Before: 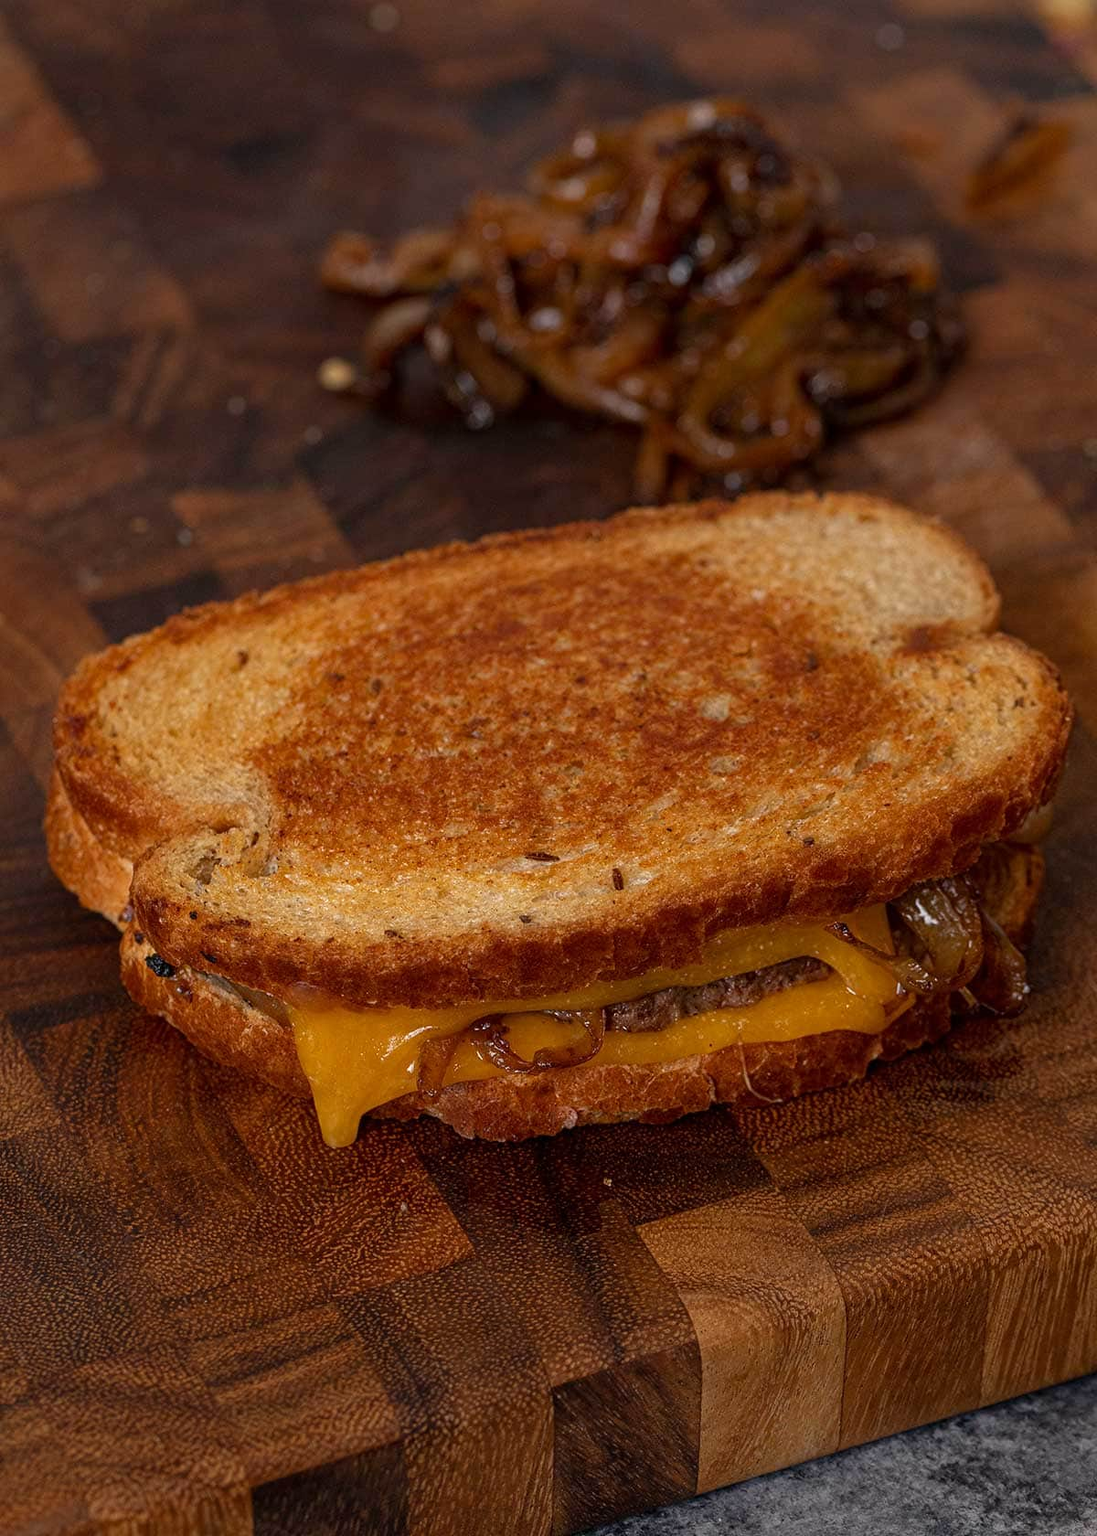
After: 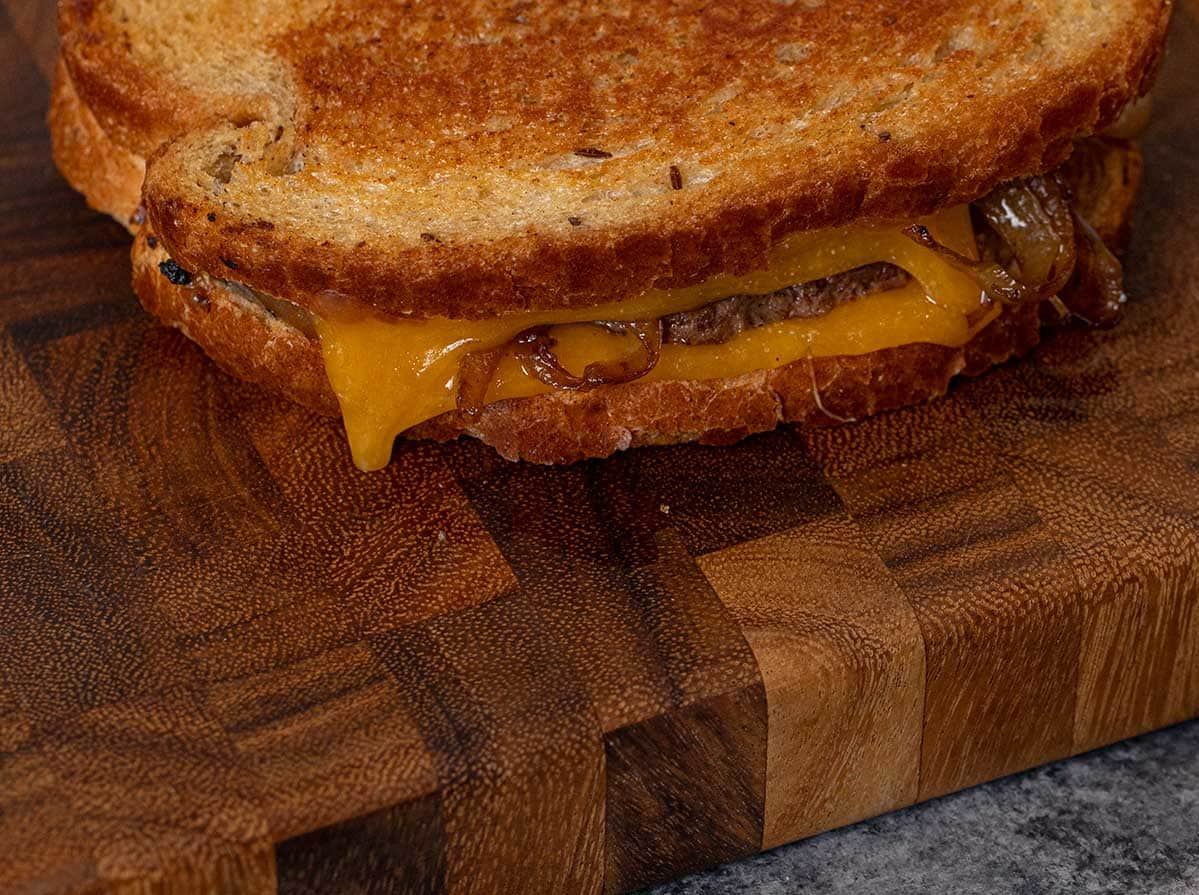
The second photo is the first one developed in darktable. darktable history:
crop and rotate: top 46.684%, right 0.067%
